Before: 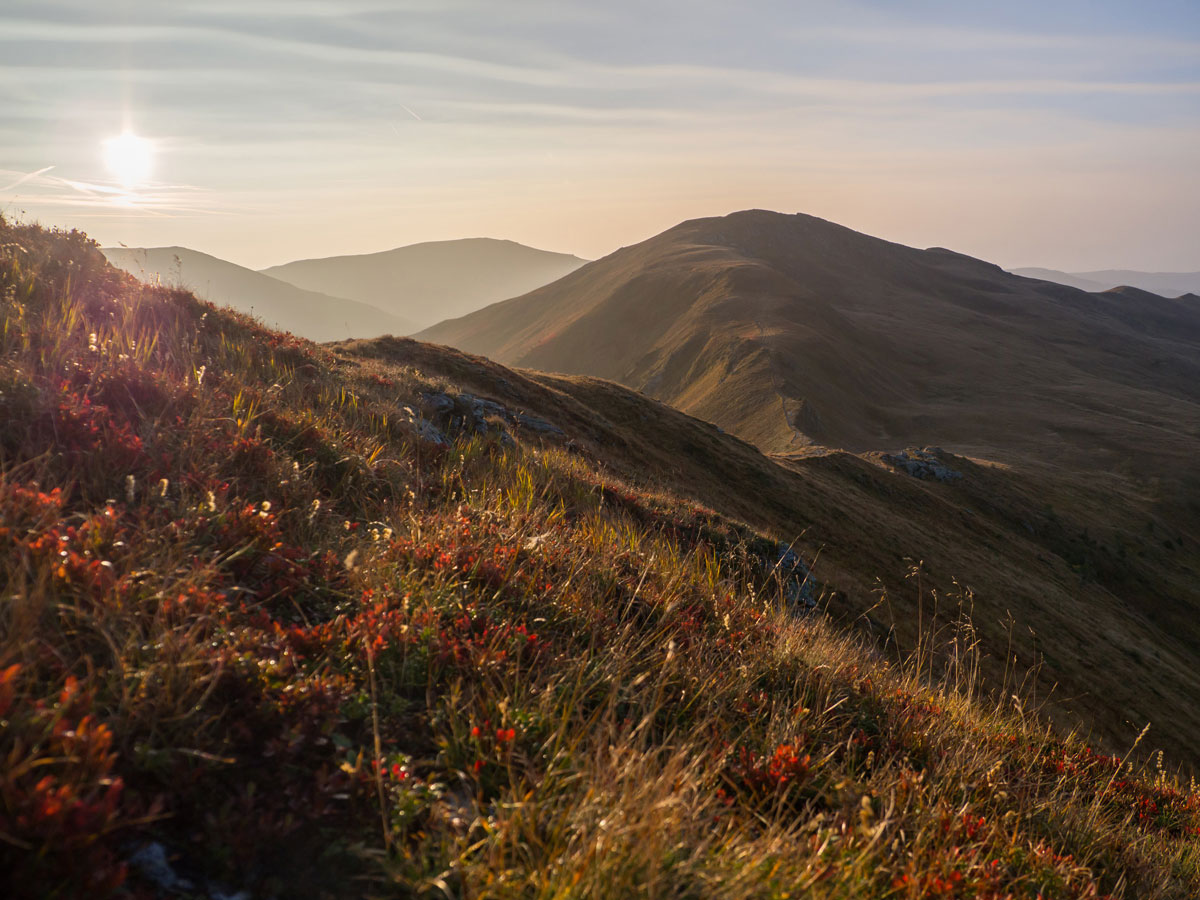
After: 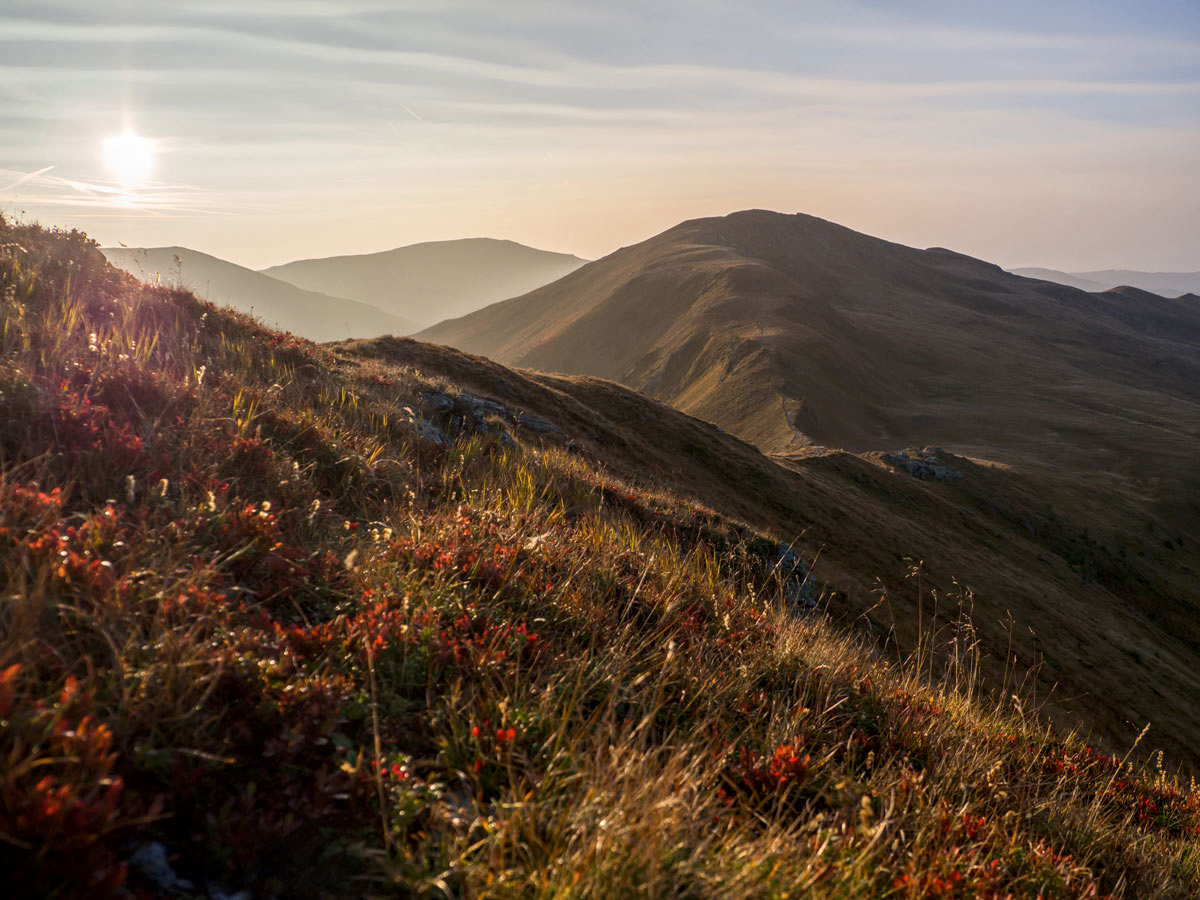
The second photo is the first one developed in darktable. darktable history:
local contrast: on, module defaults
shadows and highlights: shadows -28.23, highlights 29.2, highlights color adjustment 72.87%
